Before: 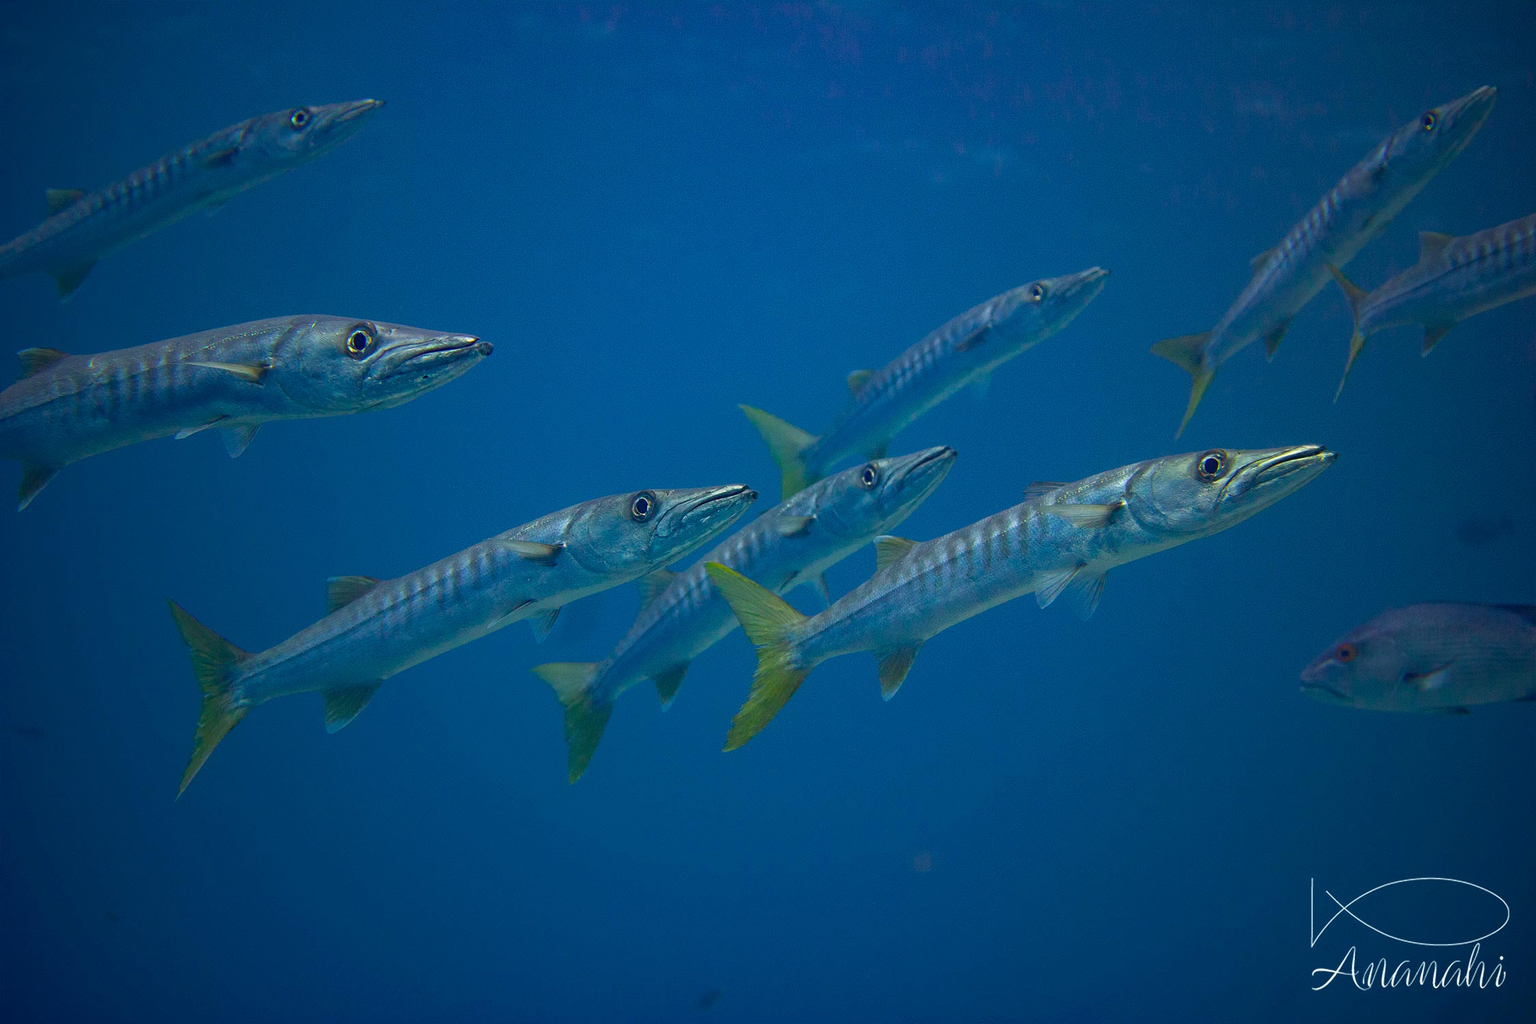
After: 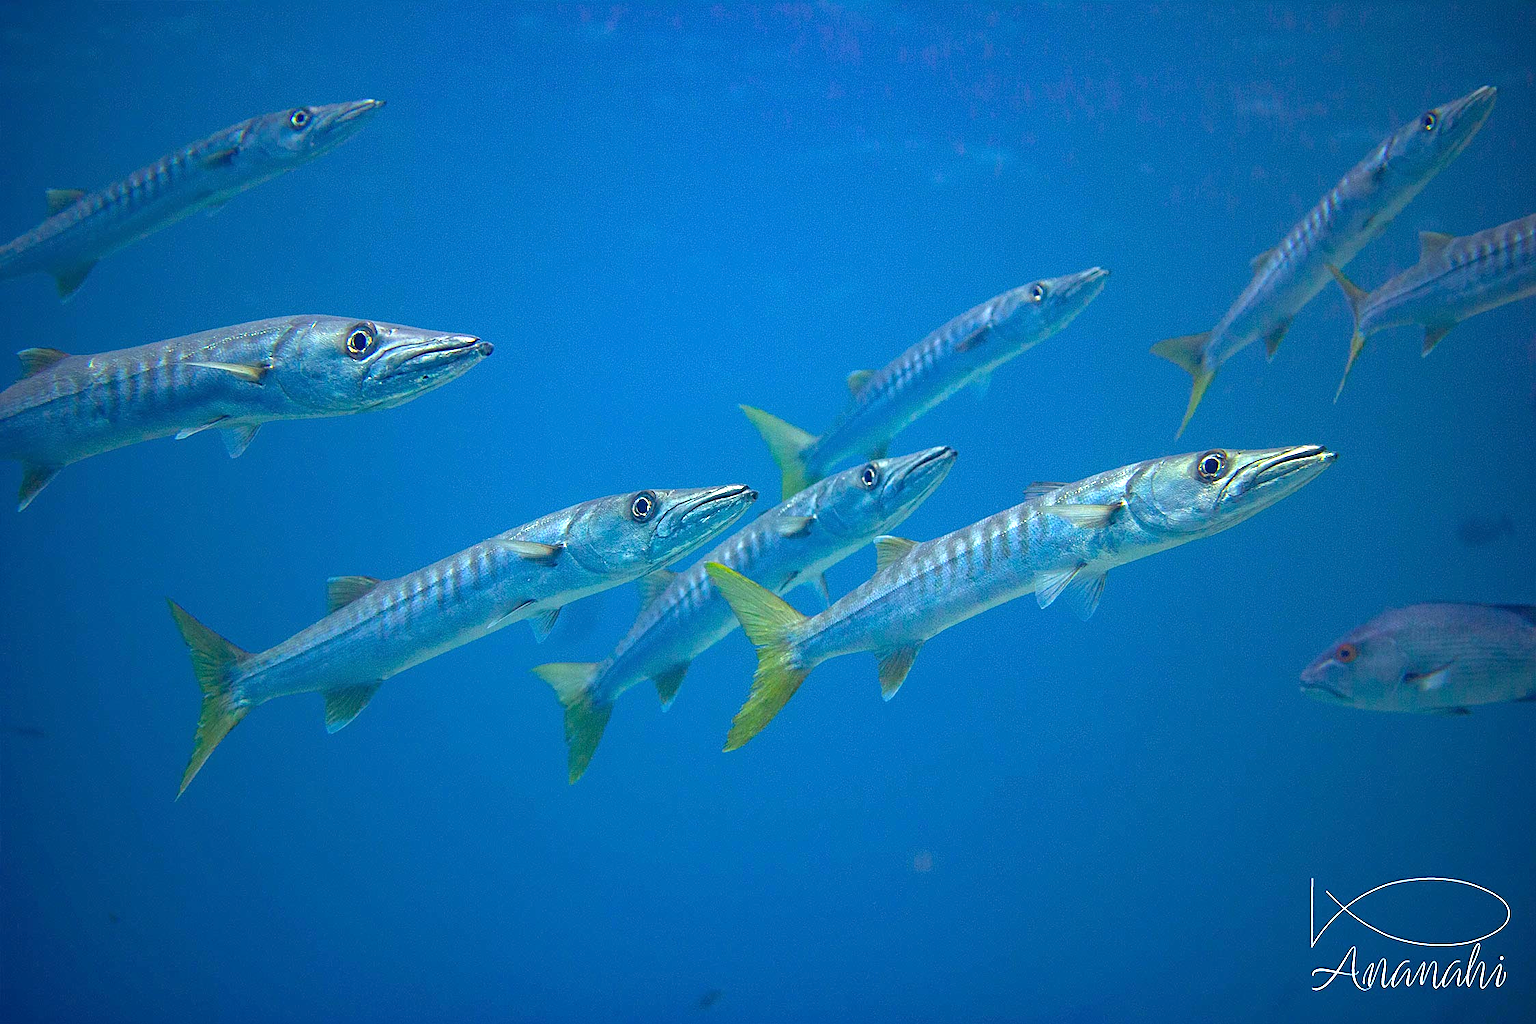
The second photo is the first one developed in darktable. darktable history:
exposure: exposure 1.21 EV, compensate highlight preservation false
sharpen: on, module defaults
